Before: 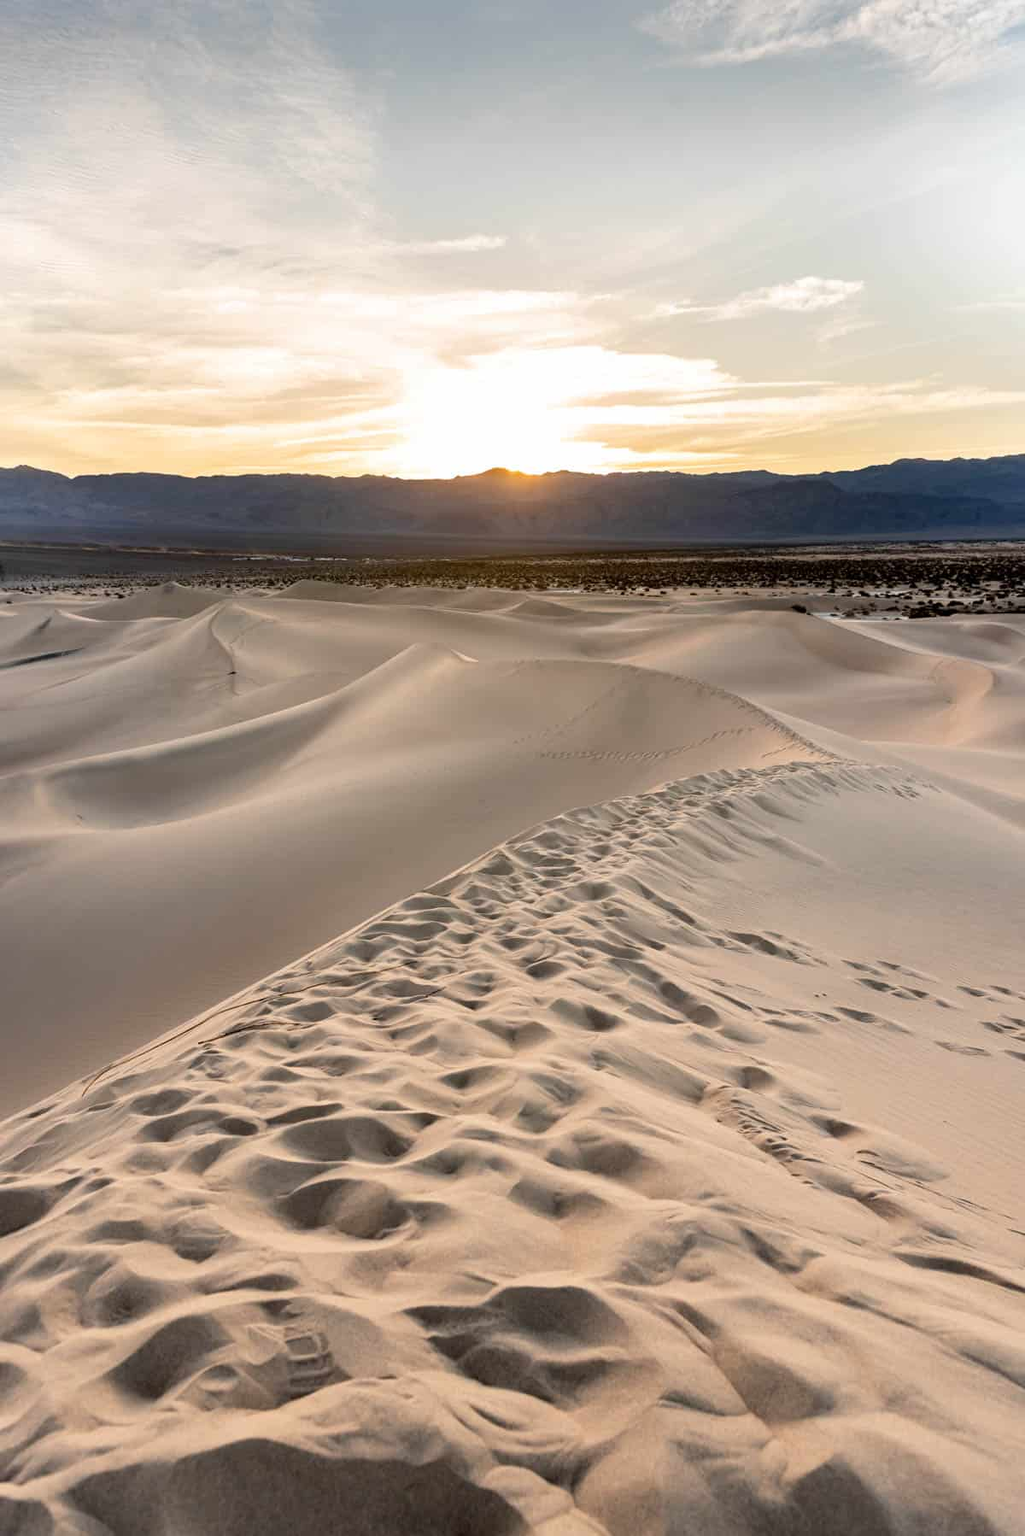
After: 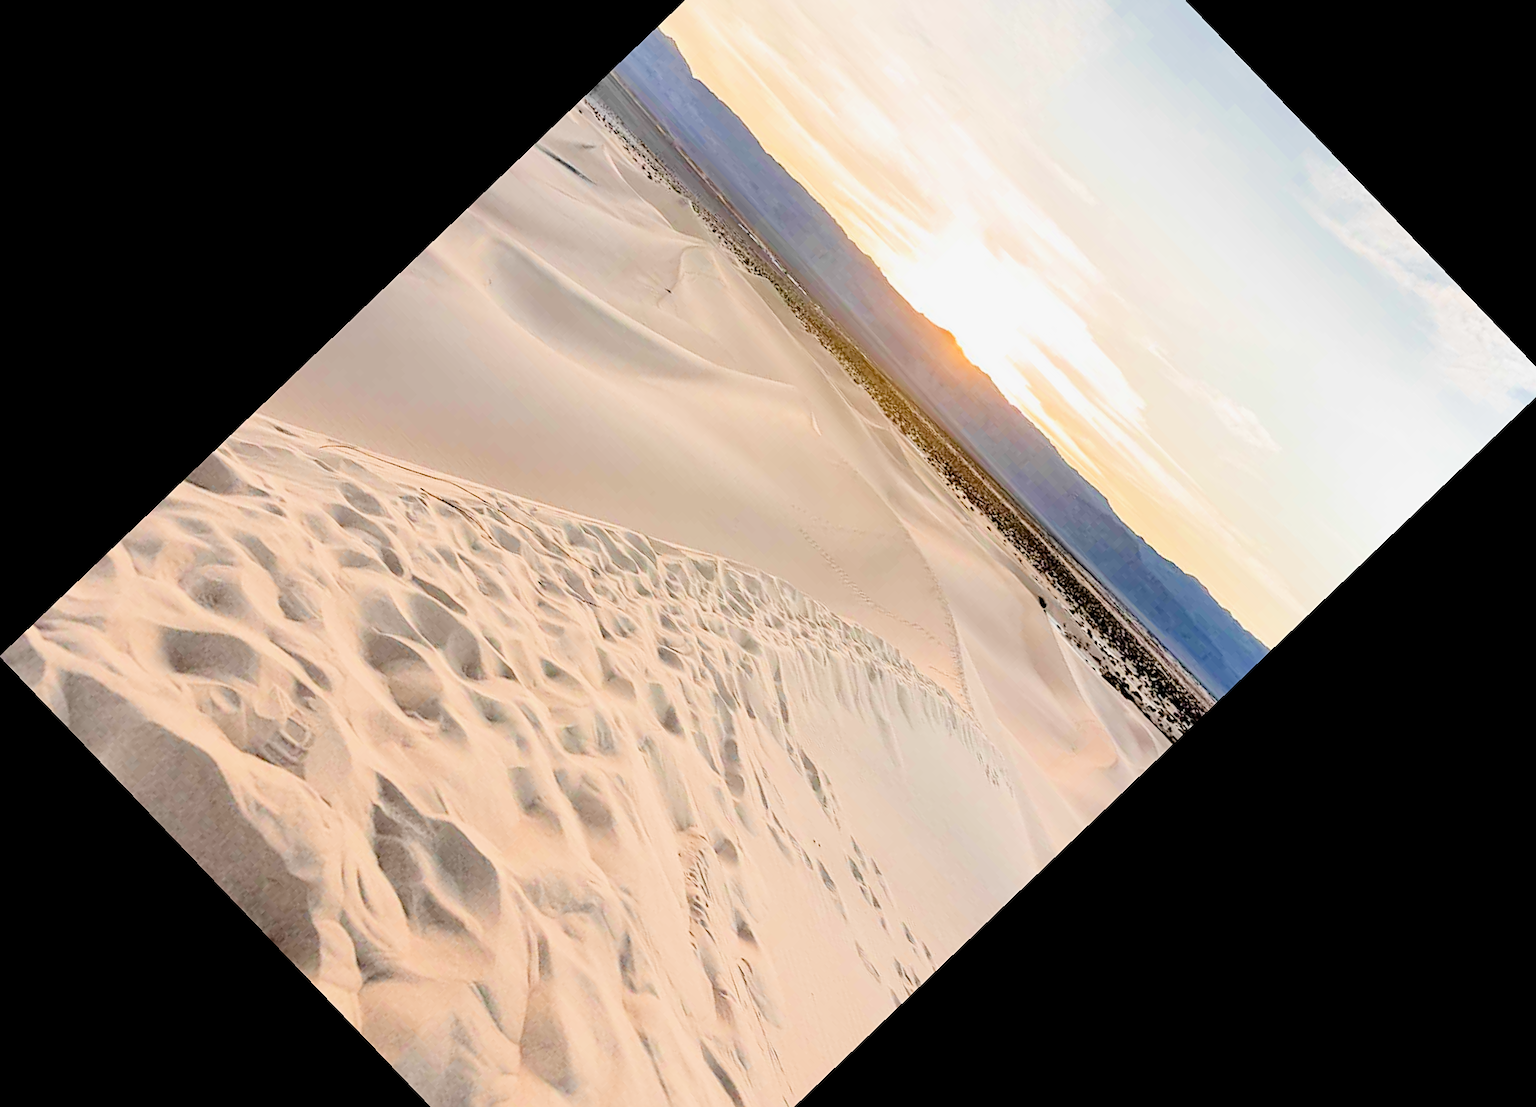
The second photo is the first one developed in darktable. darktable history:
filmic rgb: middle gray luminance 3.44%, black relative exposure -5.92 EV, white relative exposure 6.33 EV, threshold 6 EV, dynamic range scaling 22.4%, target black luminance 0%, hardness 2.33, latitude 45.85%, contrast 0.78, highlights saturation mix 100%, shadows ↔ highlights balance 0.033%, add noise in highlights 0, preserve chrominance max RGB, color science v3 (2019), use custom middle-gray values true, iterations of high-quality reconstruction 0, contrast in highlights soft, enable highlight reconstruction true
crop and rotate: angle -46.26°, top 16.234%, right 0.912%, bottom 11.704%
sharpen: on, module defaults
